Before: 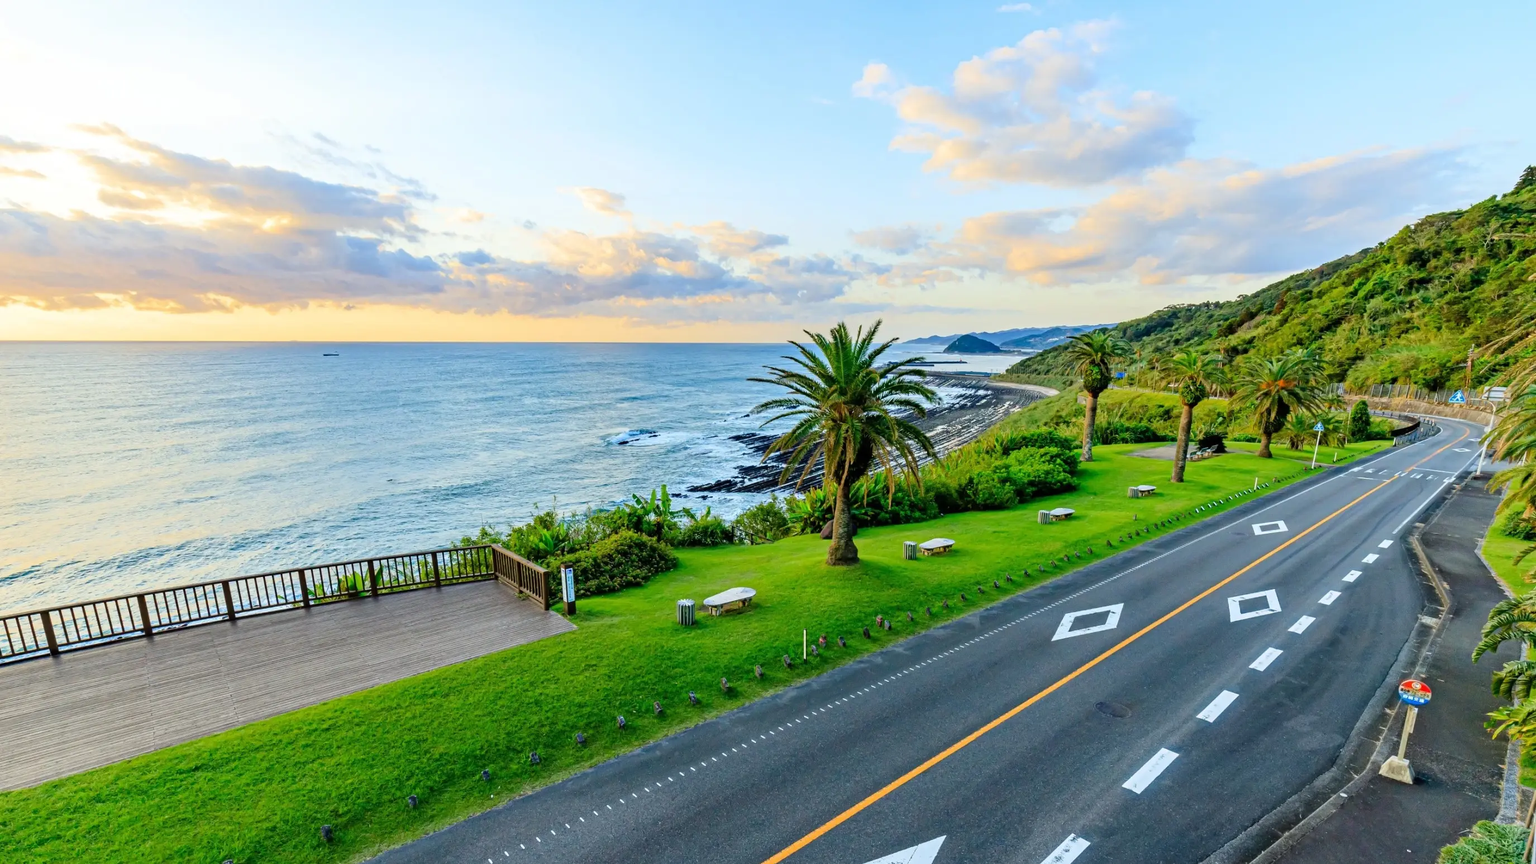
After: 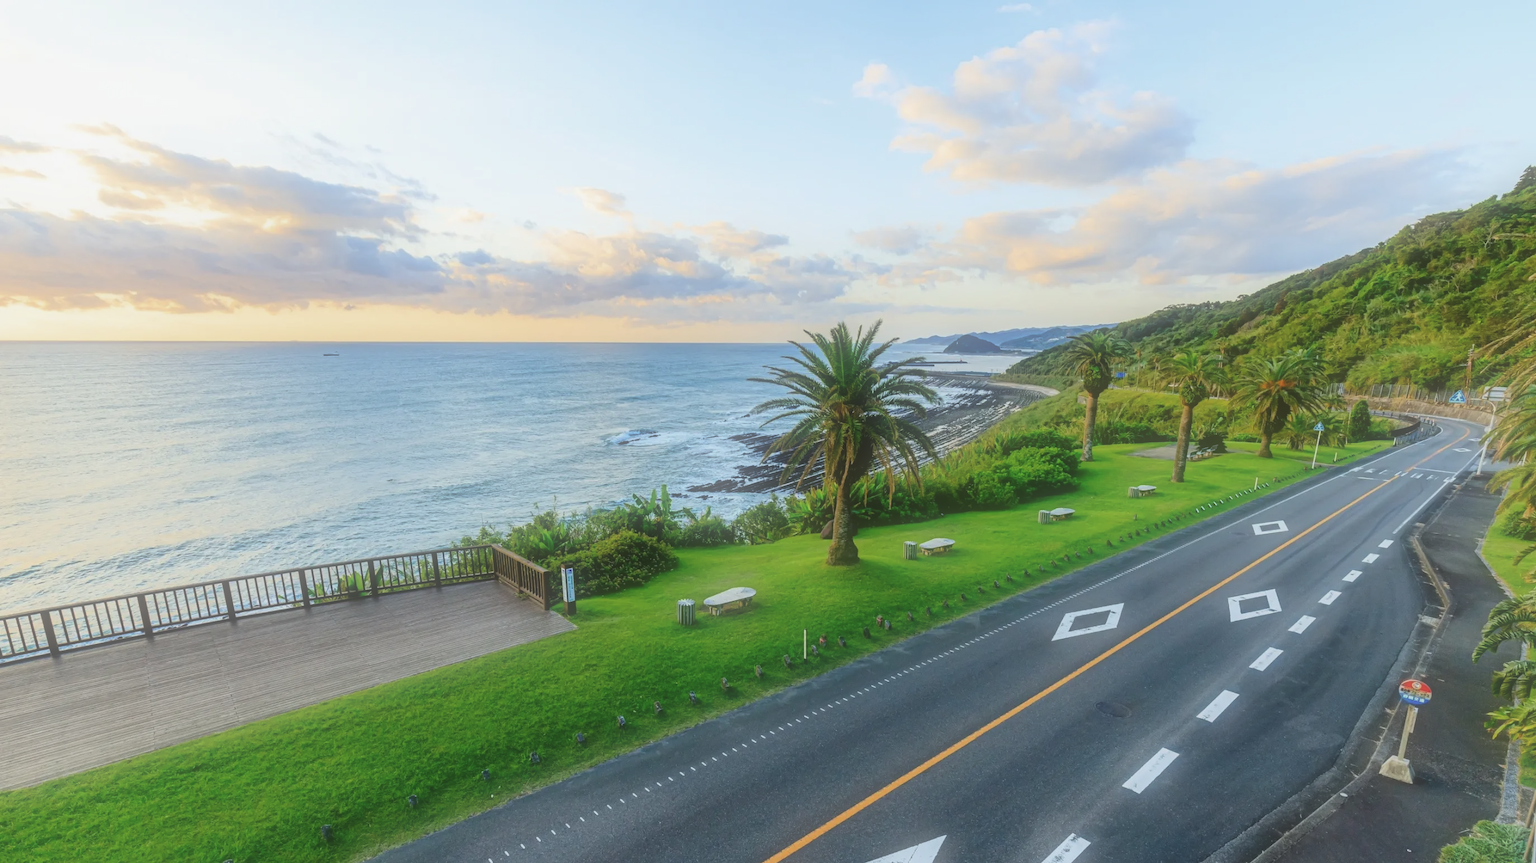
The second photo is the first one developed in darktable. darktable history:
soften: size 60.24%, saturation 65.46%, brightness 0.506 EV, mix 25.7%
contrast brightness saturation: contrast -0.08, brightness -0.04, saturation -0.11
